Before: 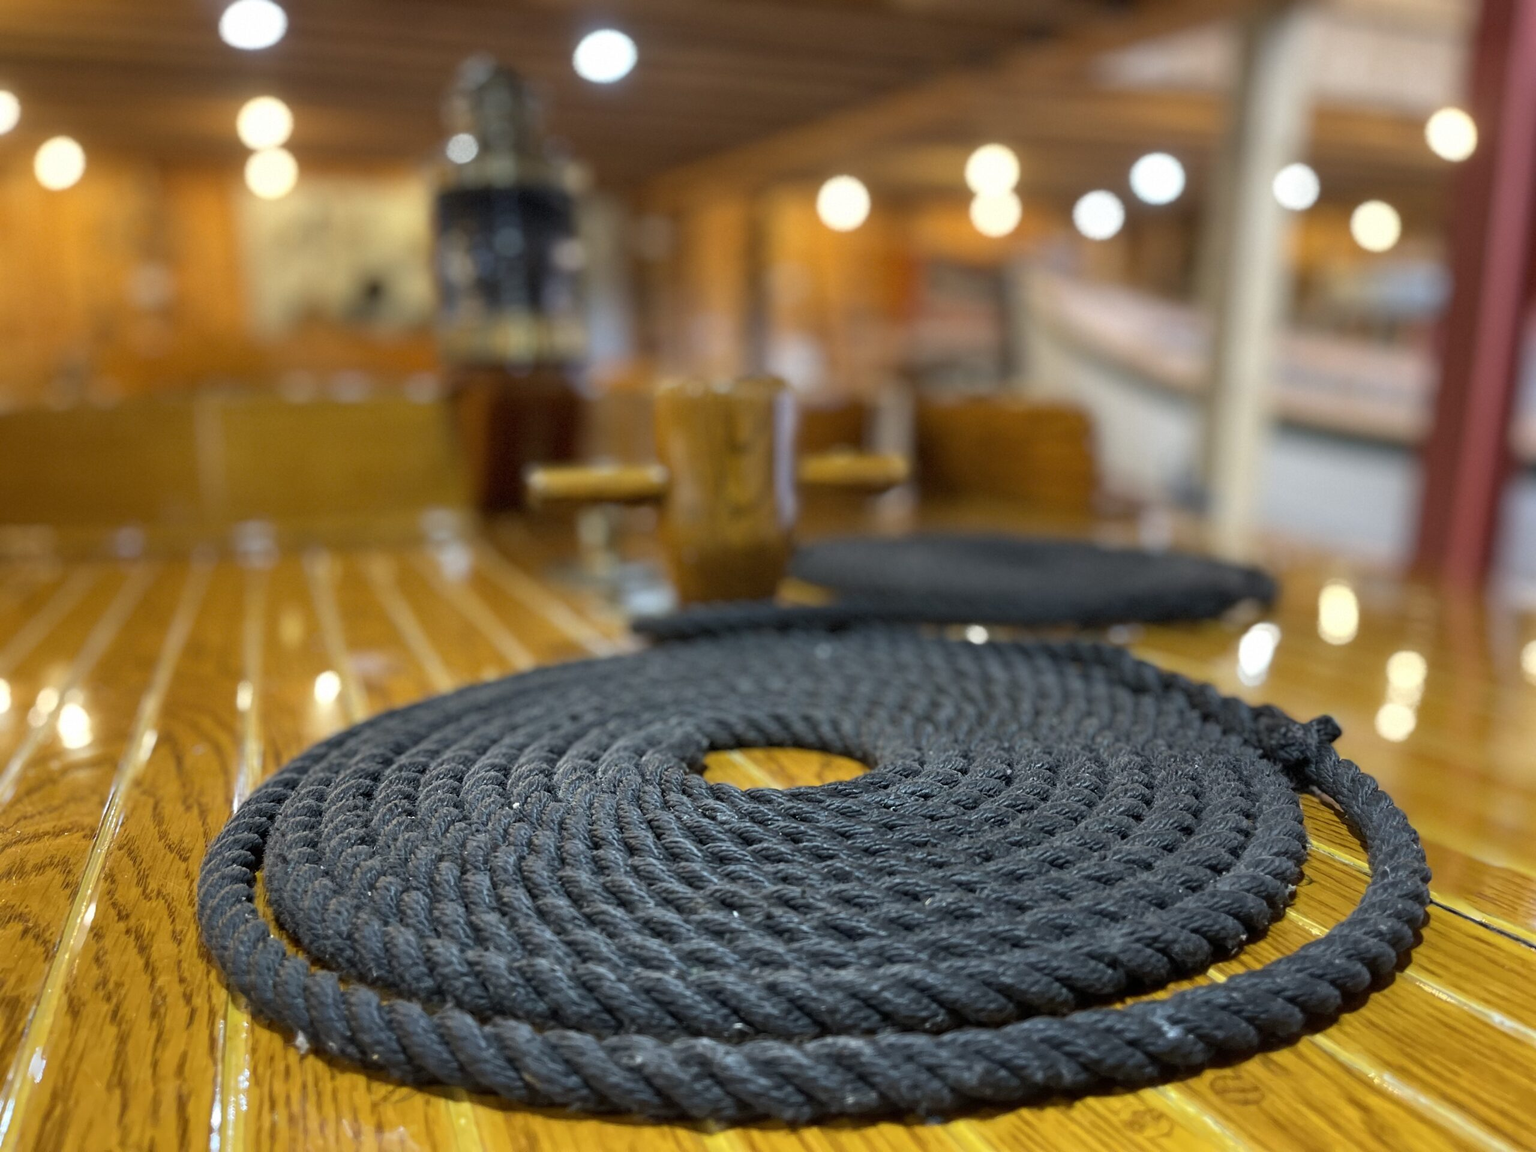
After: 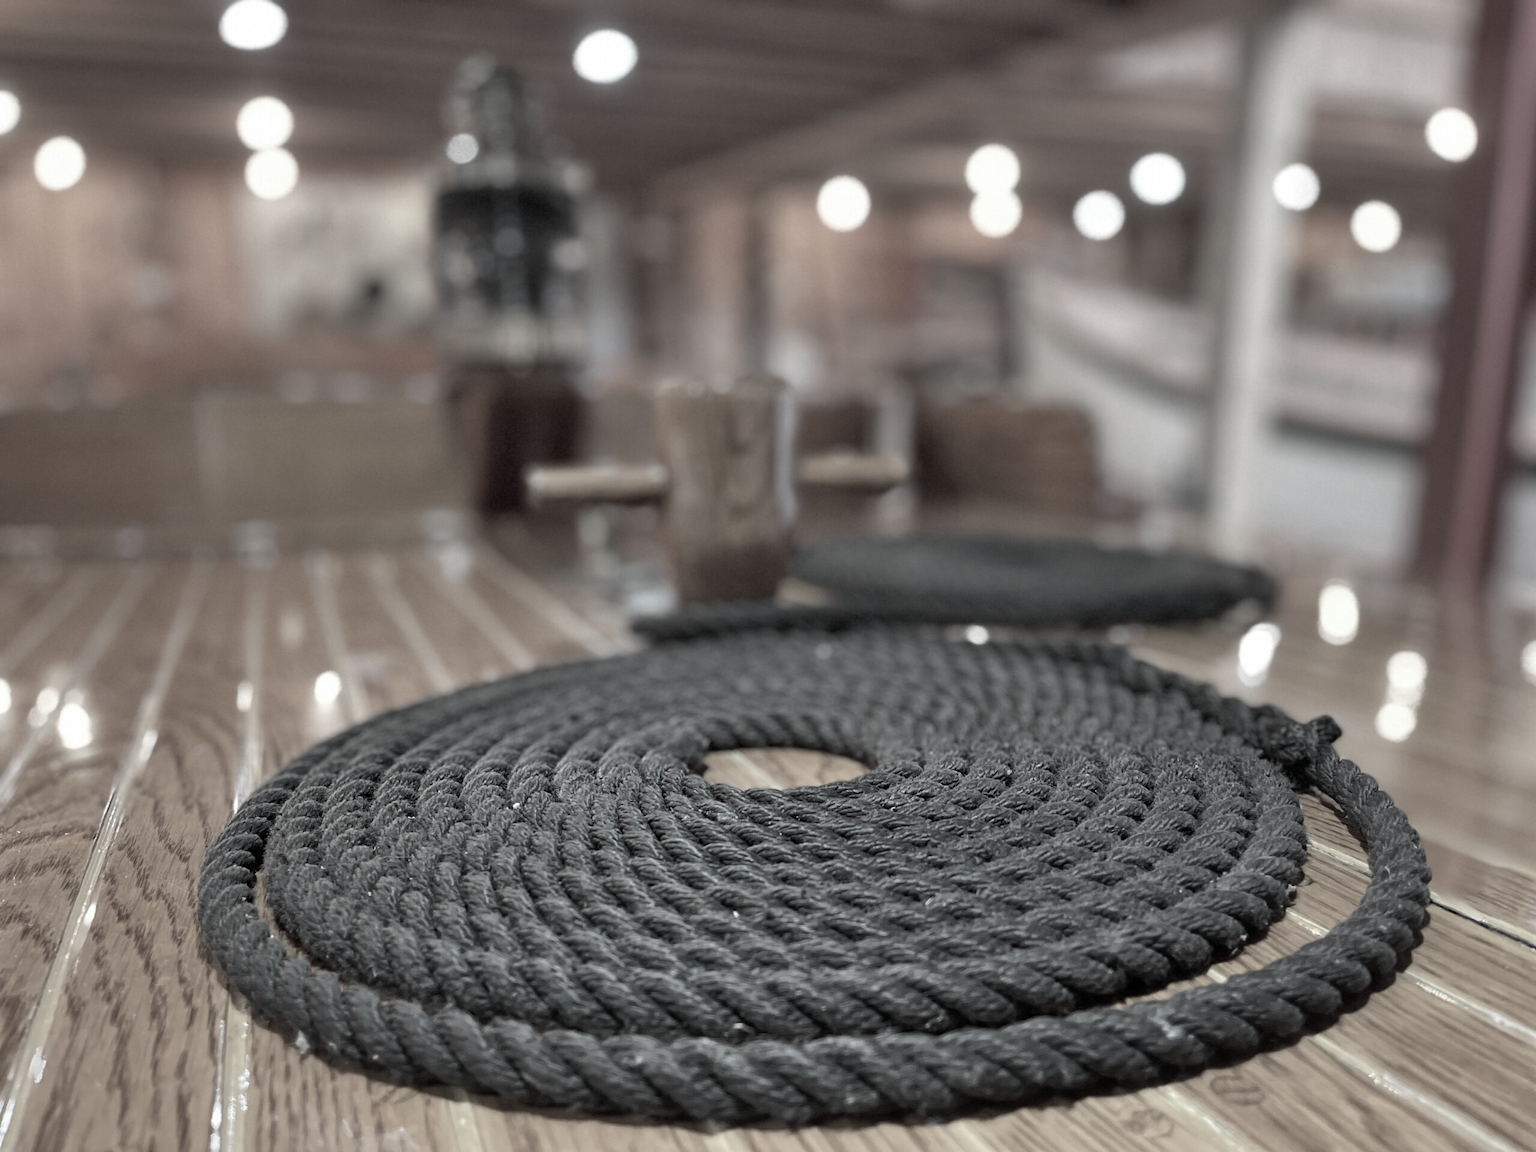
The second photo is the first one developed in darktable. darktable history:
color contrast: green-magenta contrast 0.3, blue-yellow contrast 0.15
shadows and highlights: soften with gaussian
